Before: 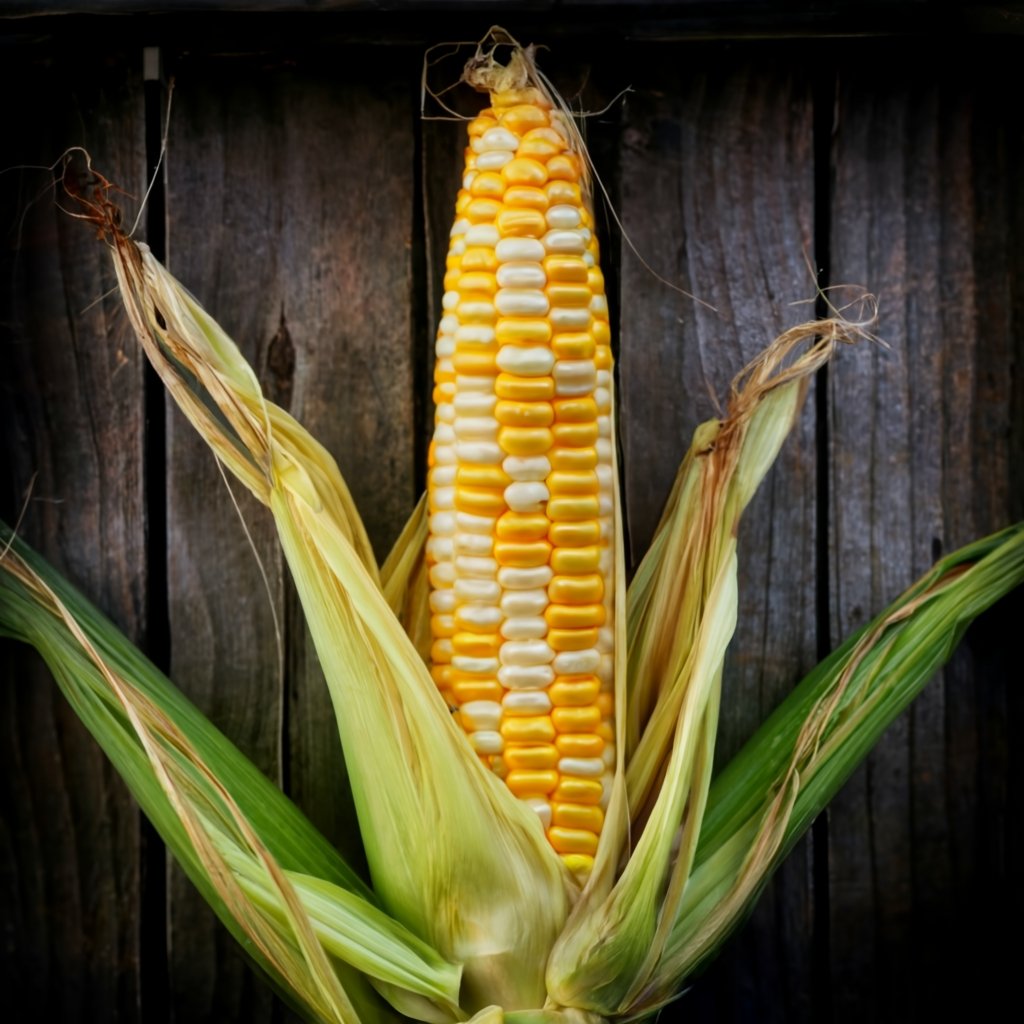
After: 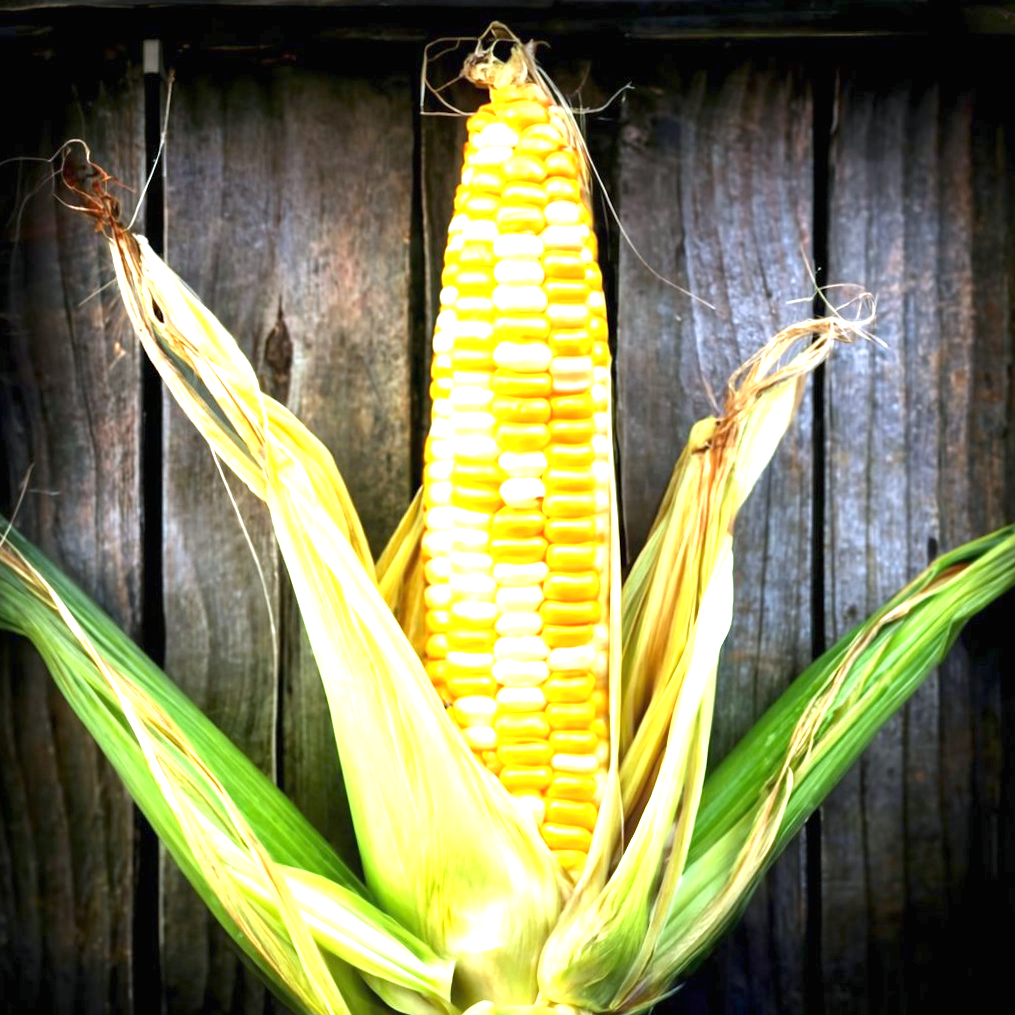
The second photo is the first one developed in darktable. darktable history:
crop and rotate: angle -0.5°
exposure: black level correction 0, exposure 2.088 EV, compensate exposure bias true, compensate highlight preservation false
white balance: red 0.925, blue 1.046
